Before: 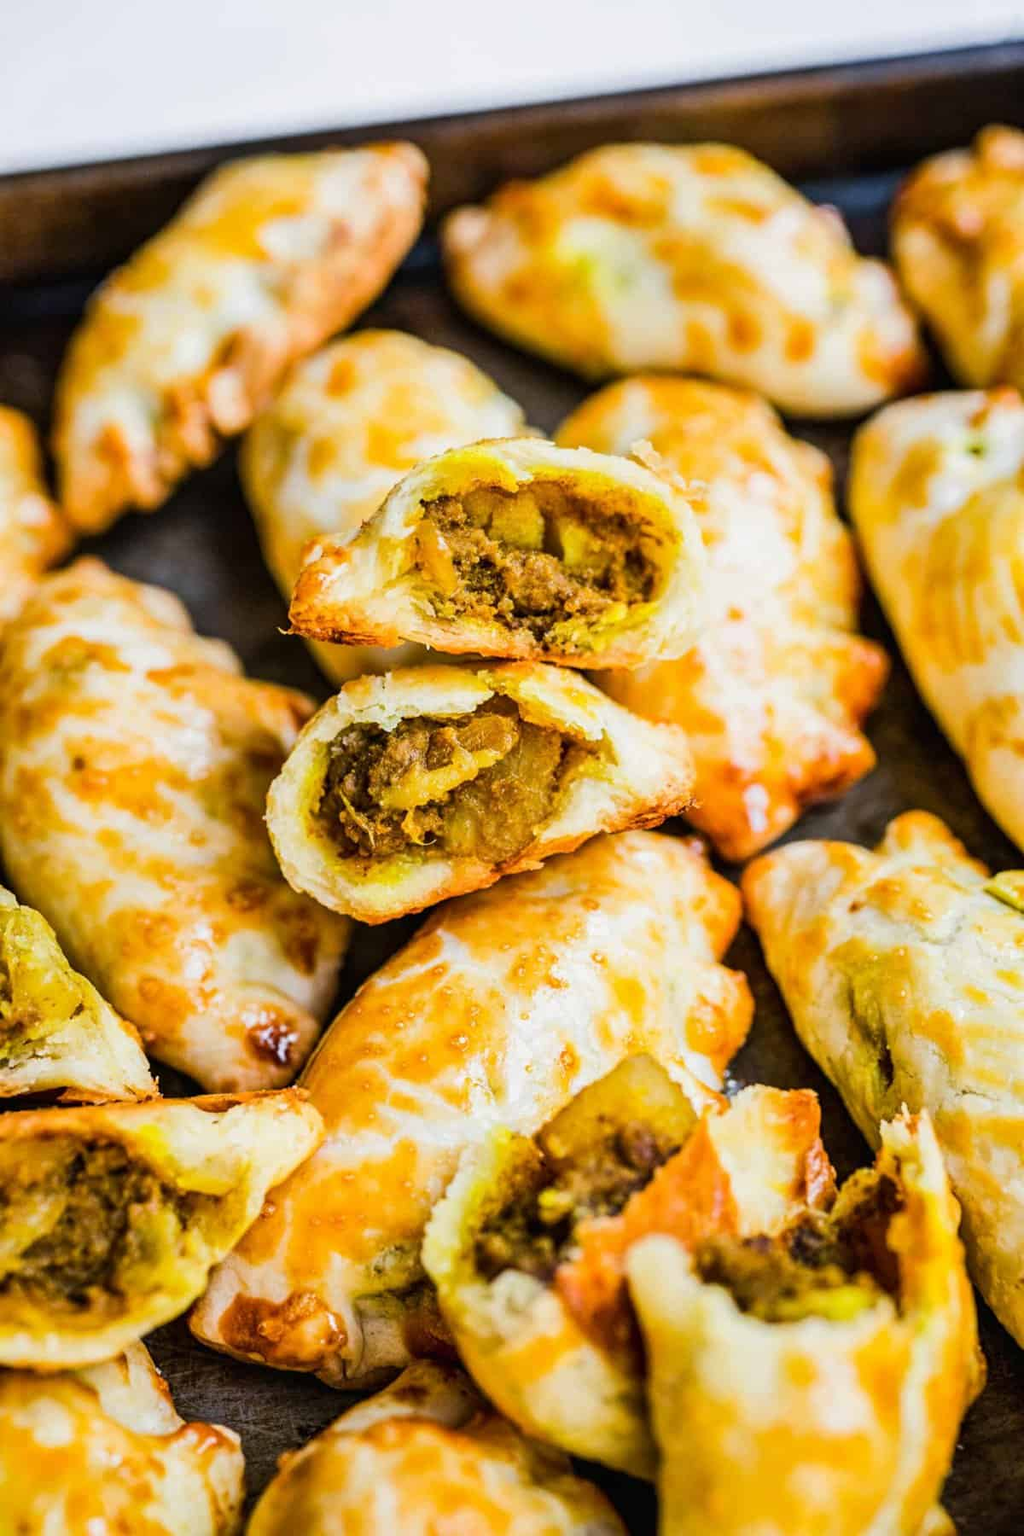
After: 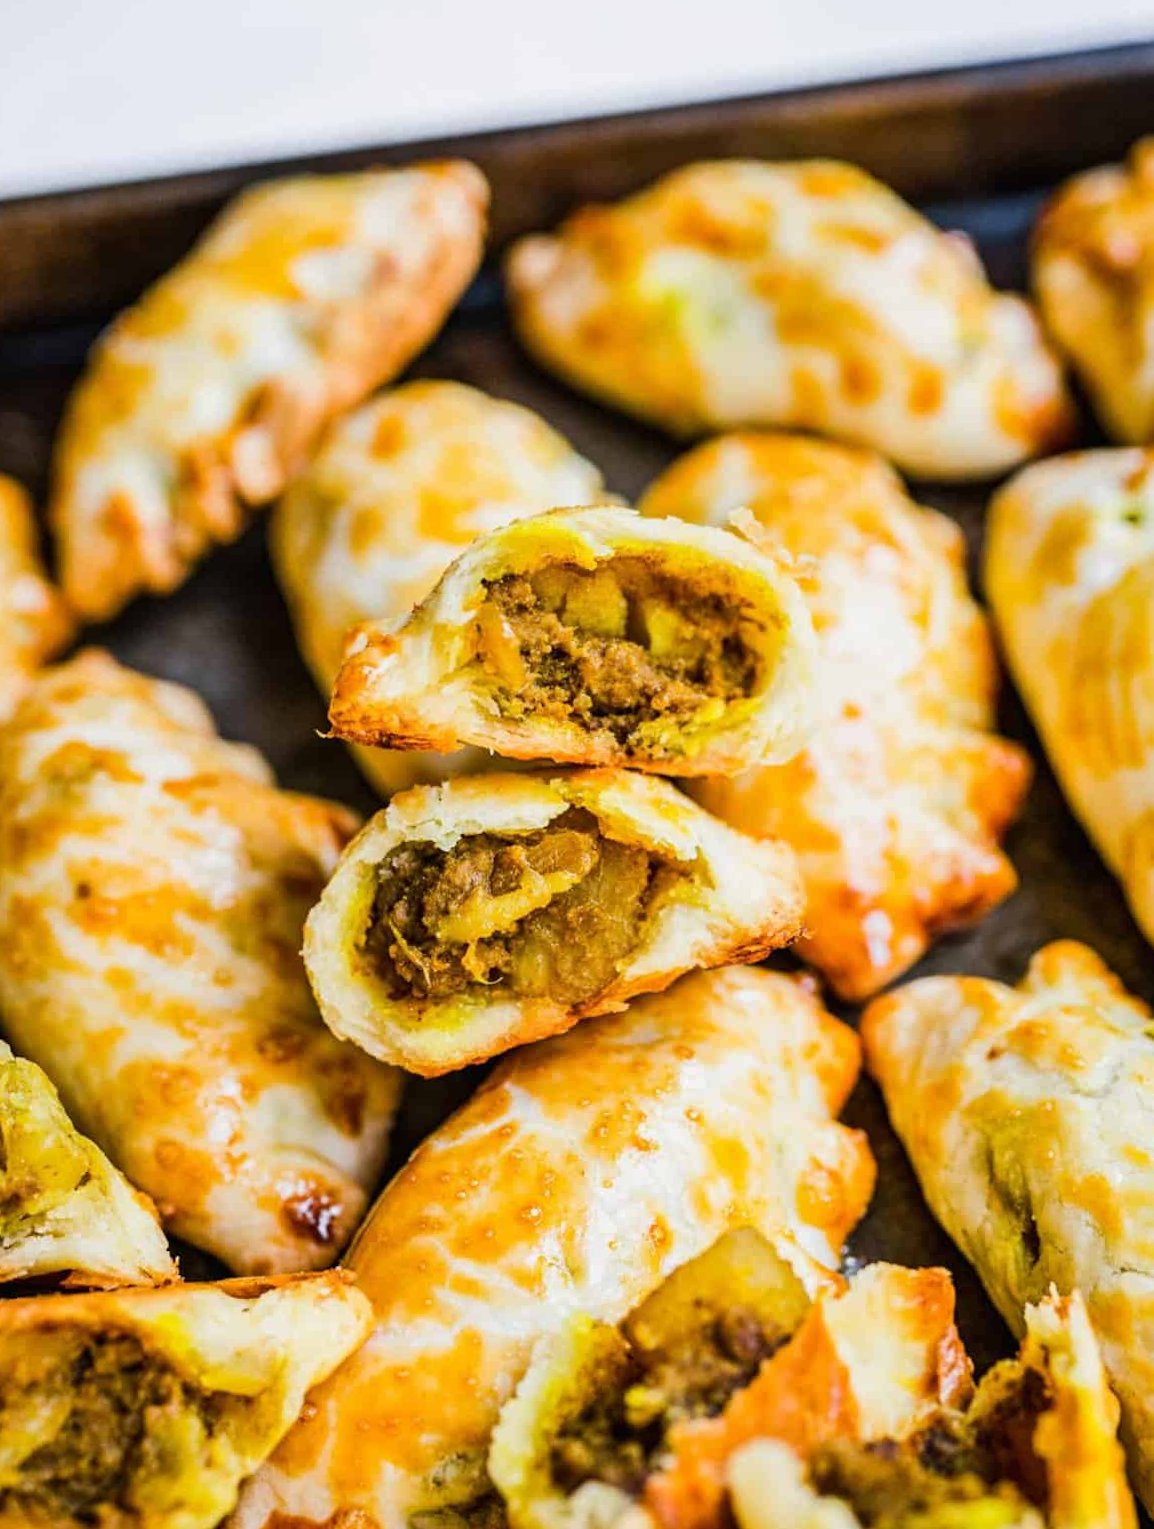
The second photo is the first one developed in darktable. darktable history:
crop and rotate: angle 0.324°, left 0.396%, right 2.594%, bottom 14.31%
